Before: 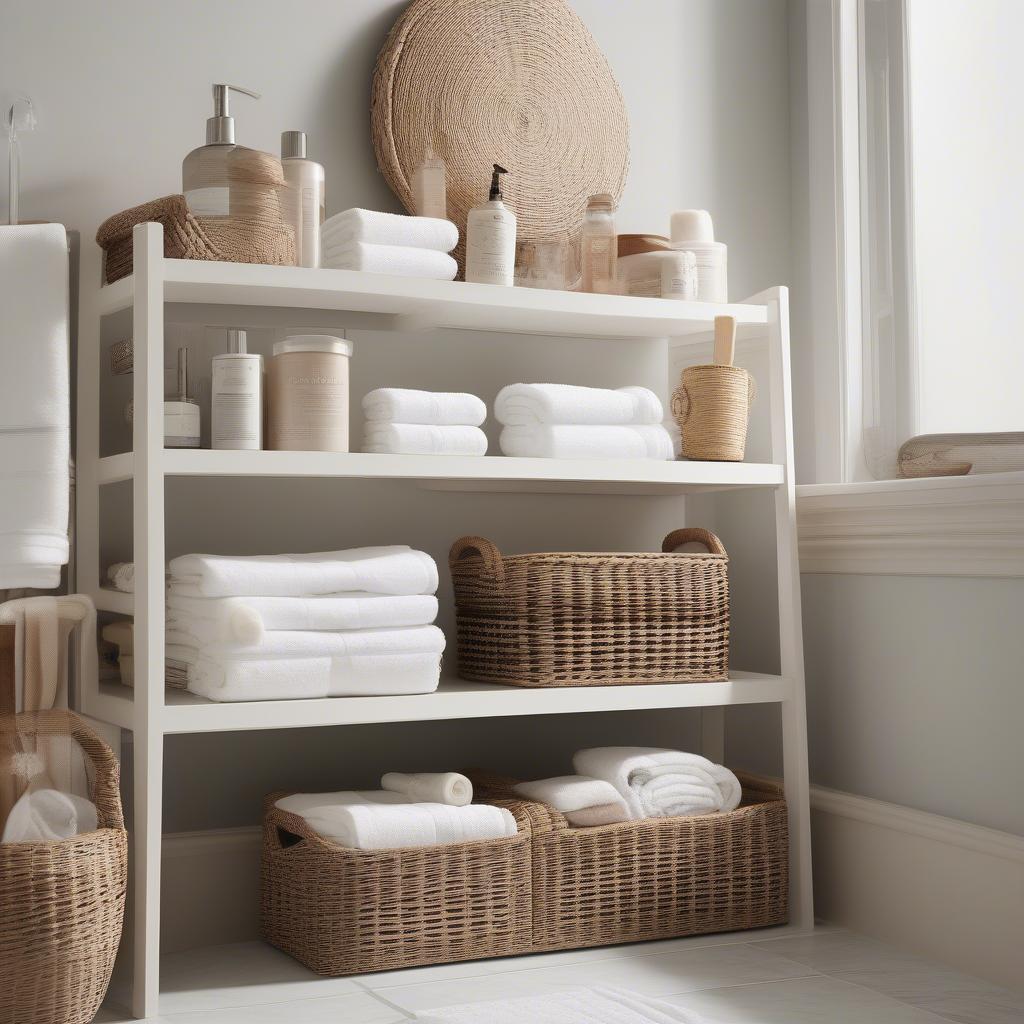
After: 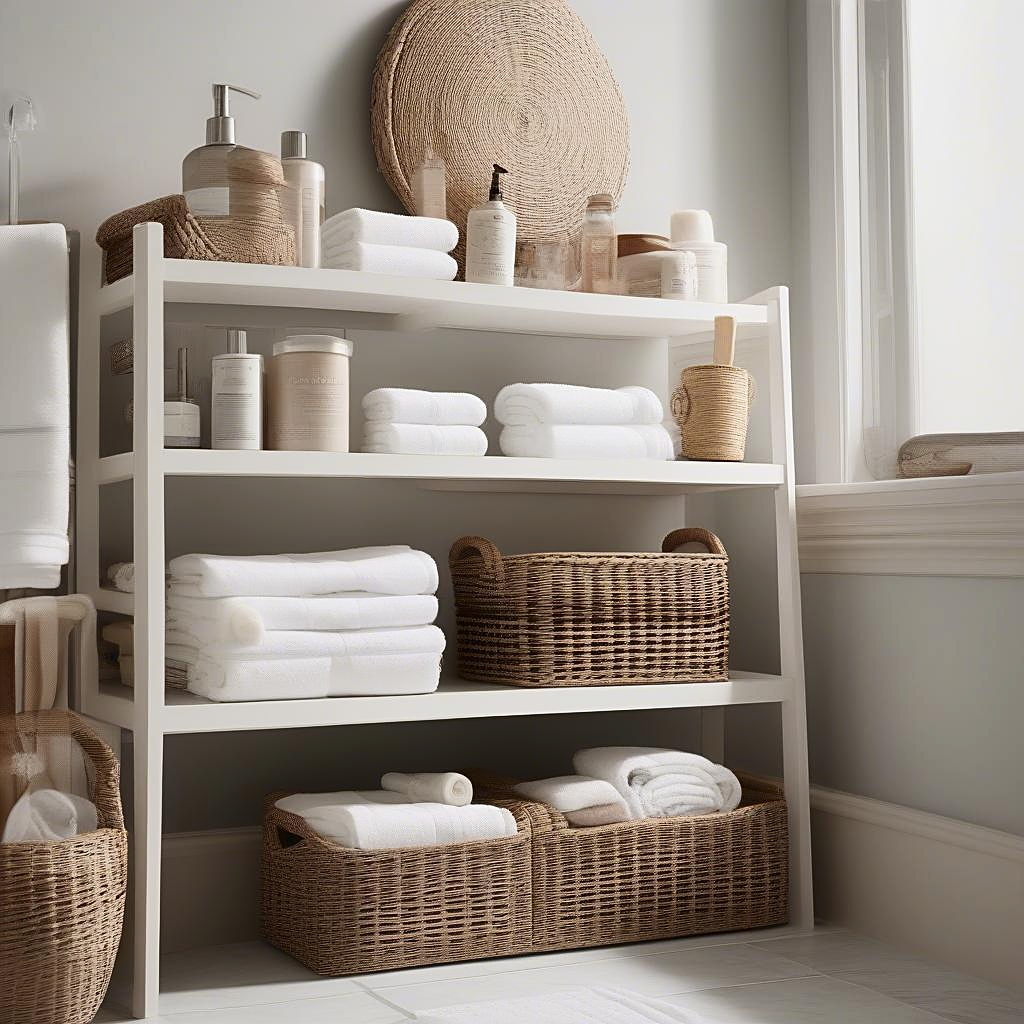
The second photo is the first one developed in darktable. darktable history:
sharpen: on, module defaults
tone curve: curves: ch0 [(0.016, 0.011) (0.204, 0.146) (0.515, 0.476) (0.78, 0.795) (1, 0.981)], color space Lab, independent channels, preserve colors none
